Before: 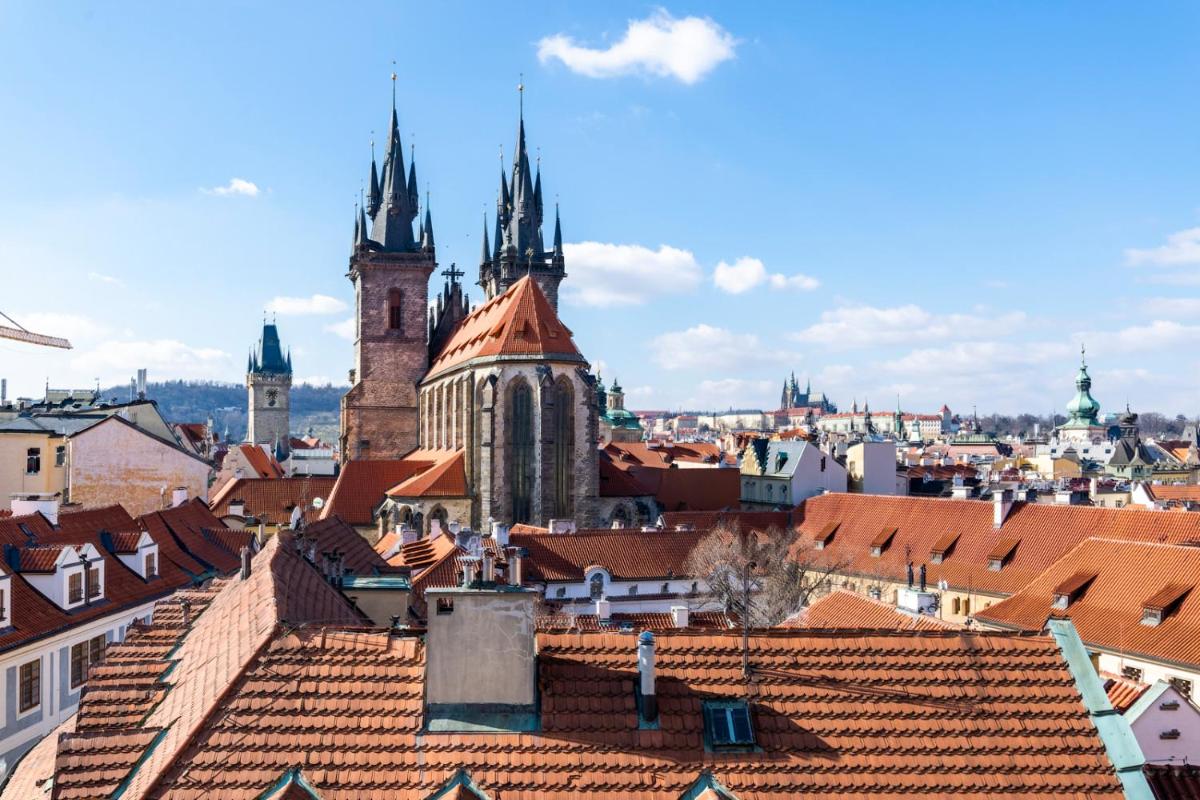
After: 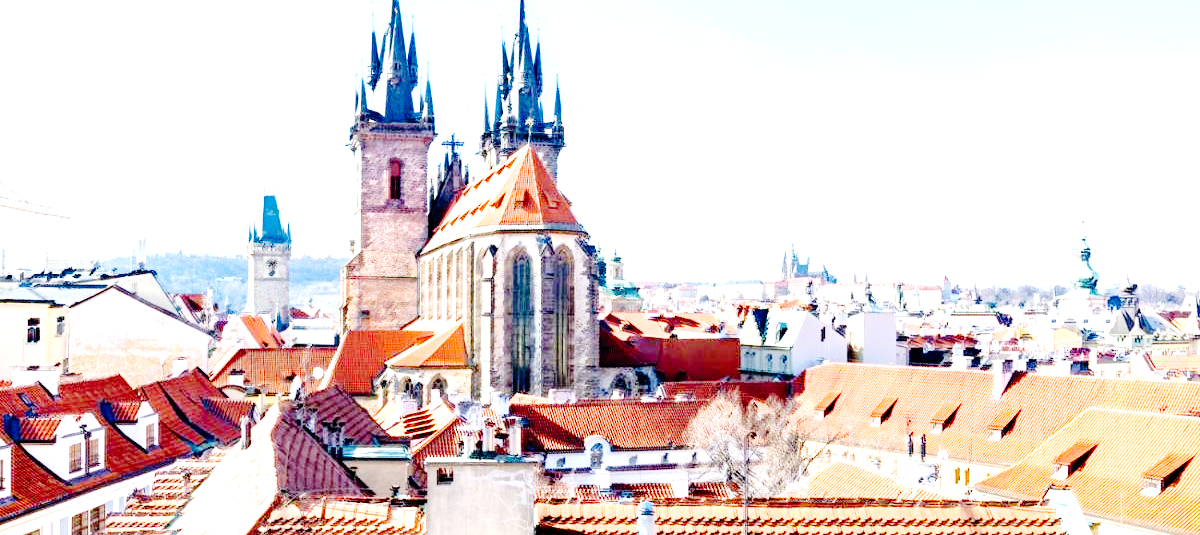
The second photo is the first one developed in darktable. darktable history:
crop: top 16.328%, bottom 16.678%
base curve: curves: ch0 [(0, 0) (0.036, 0.01) (0.123, 0.254) (0.258, 0.504) (0.507, 0.748) (1, 1)], preserve colors none
exposure: black level correction 0, exposure 1.615 EV, compensate exposure bias true, compensate highlight preservation false
